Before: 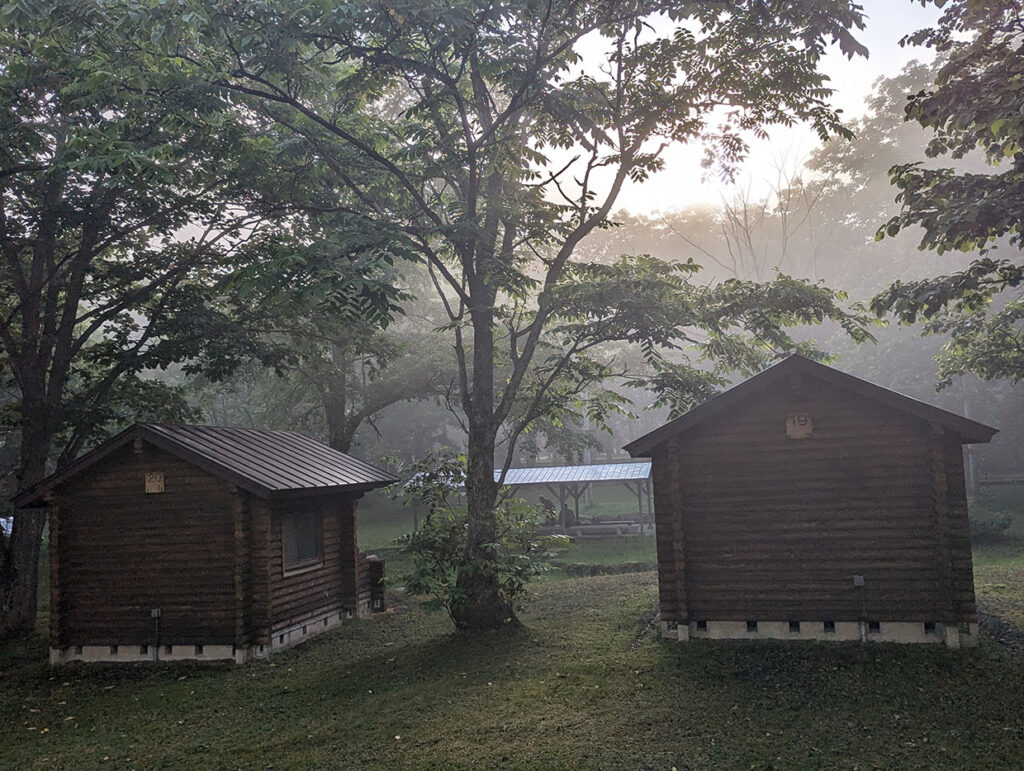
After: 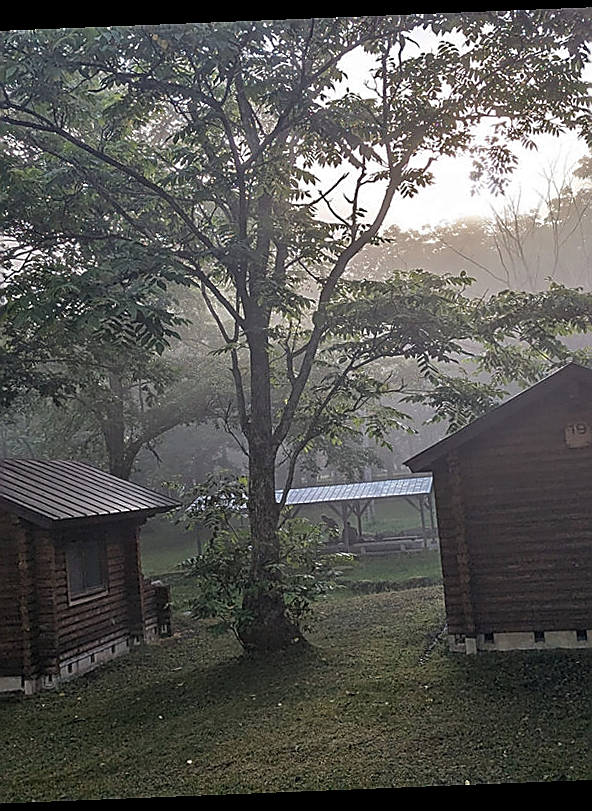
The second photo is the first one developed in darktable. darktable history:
crop and rotate: left 22.516%, right 21.234%
rgb curve: curves: ch0 [(0, 0) (0.175, 0.154) (0.785, 0.663) (1, 1)]
rotate and perspective: rotation -2.29°, automatic cropping off
sharpen: radius 1.4, amount 1.25, threshold 0.7
